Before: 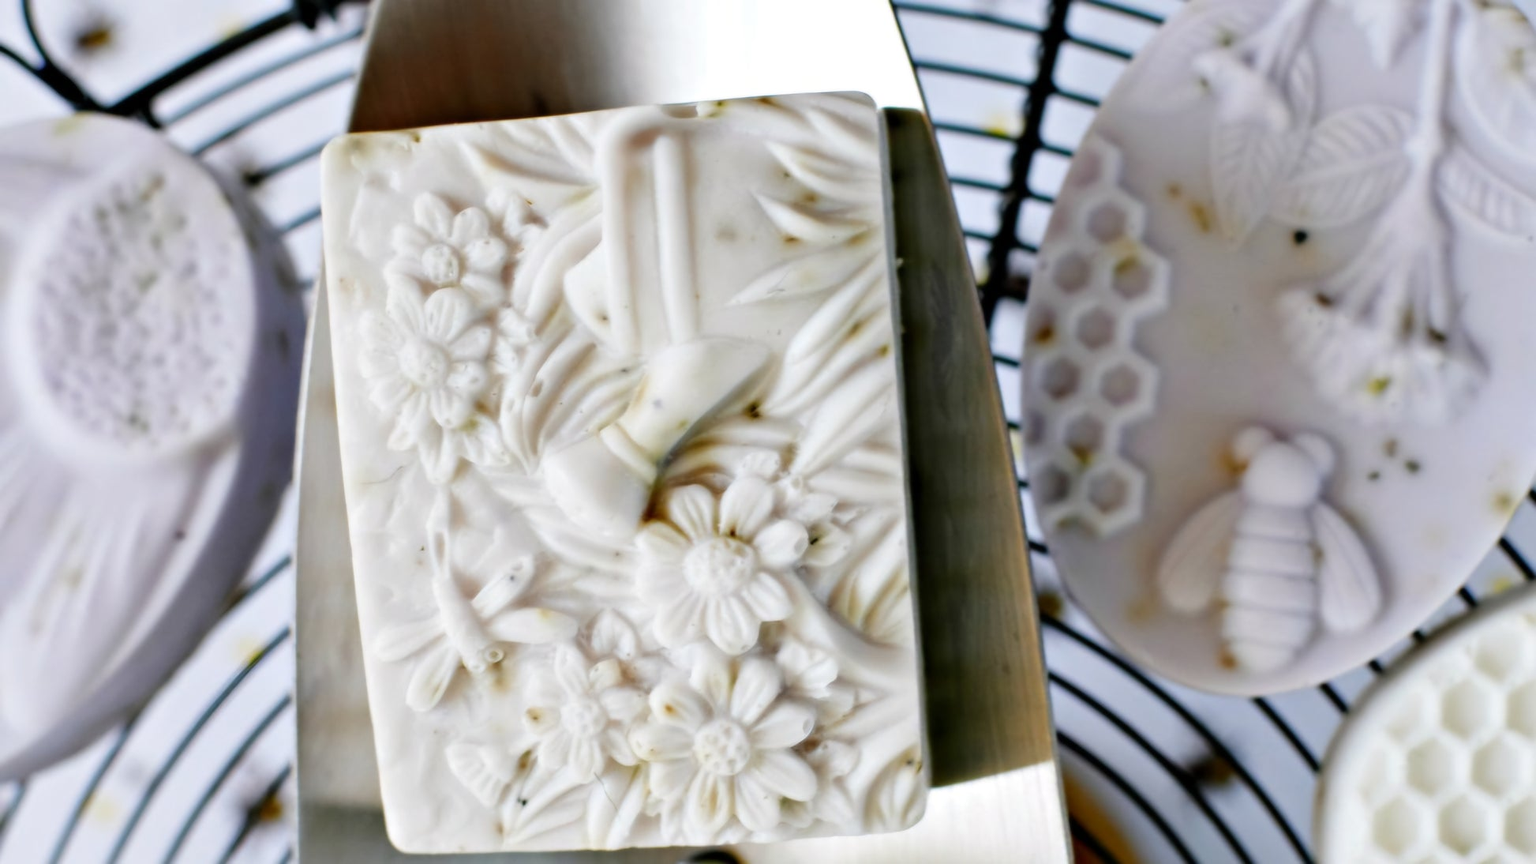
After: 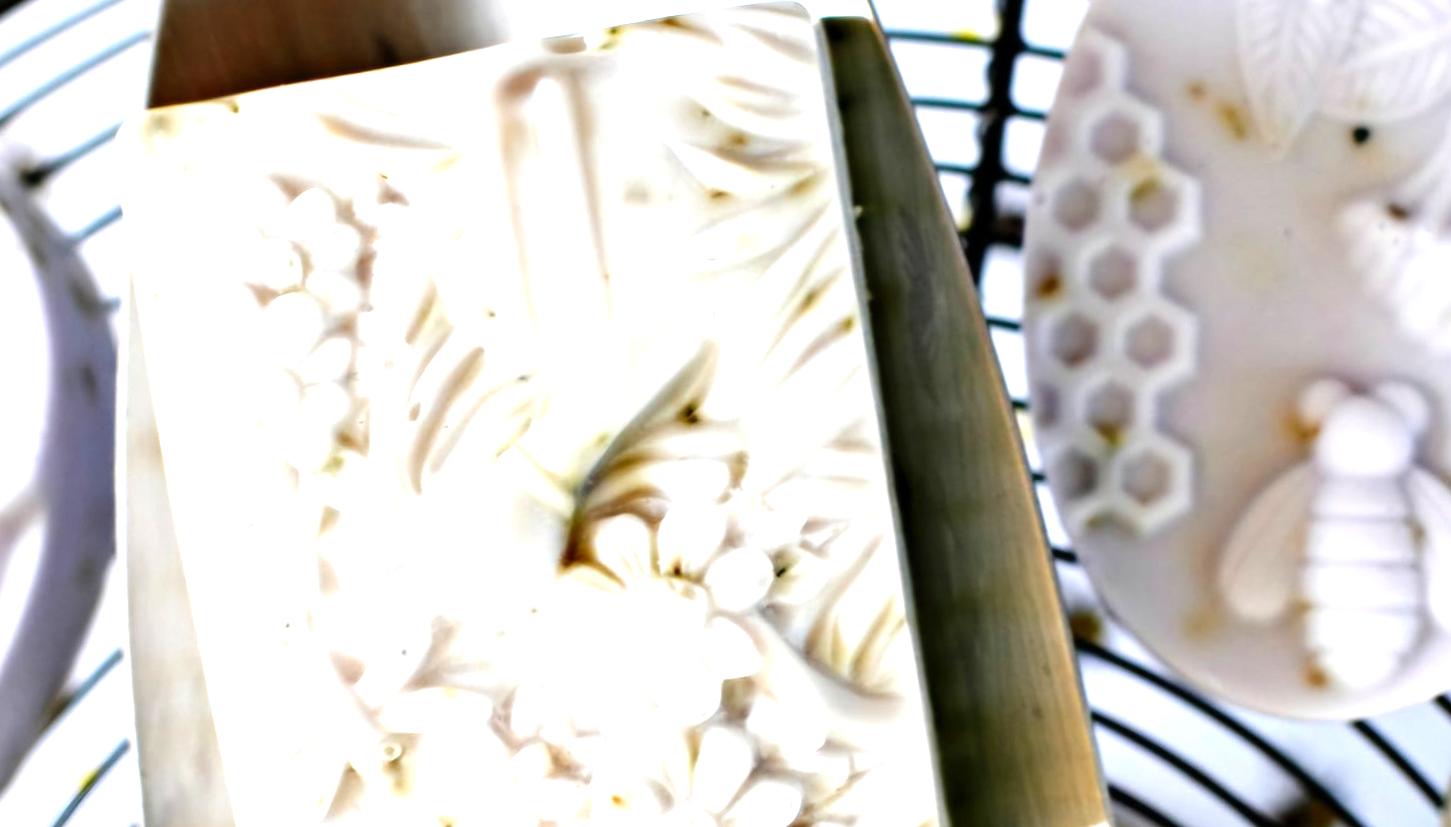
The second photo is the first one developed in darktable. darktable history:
levels: levels [0, 0.374, 0.749]
crop: left 11.225%, top 5.381%, right 9.565%, bottom 10.314%
rotate and perspective: rotation -5°, crop left 0.05, crop right 0.952, crop top 0.11, crop bottom 0.89
